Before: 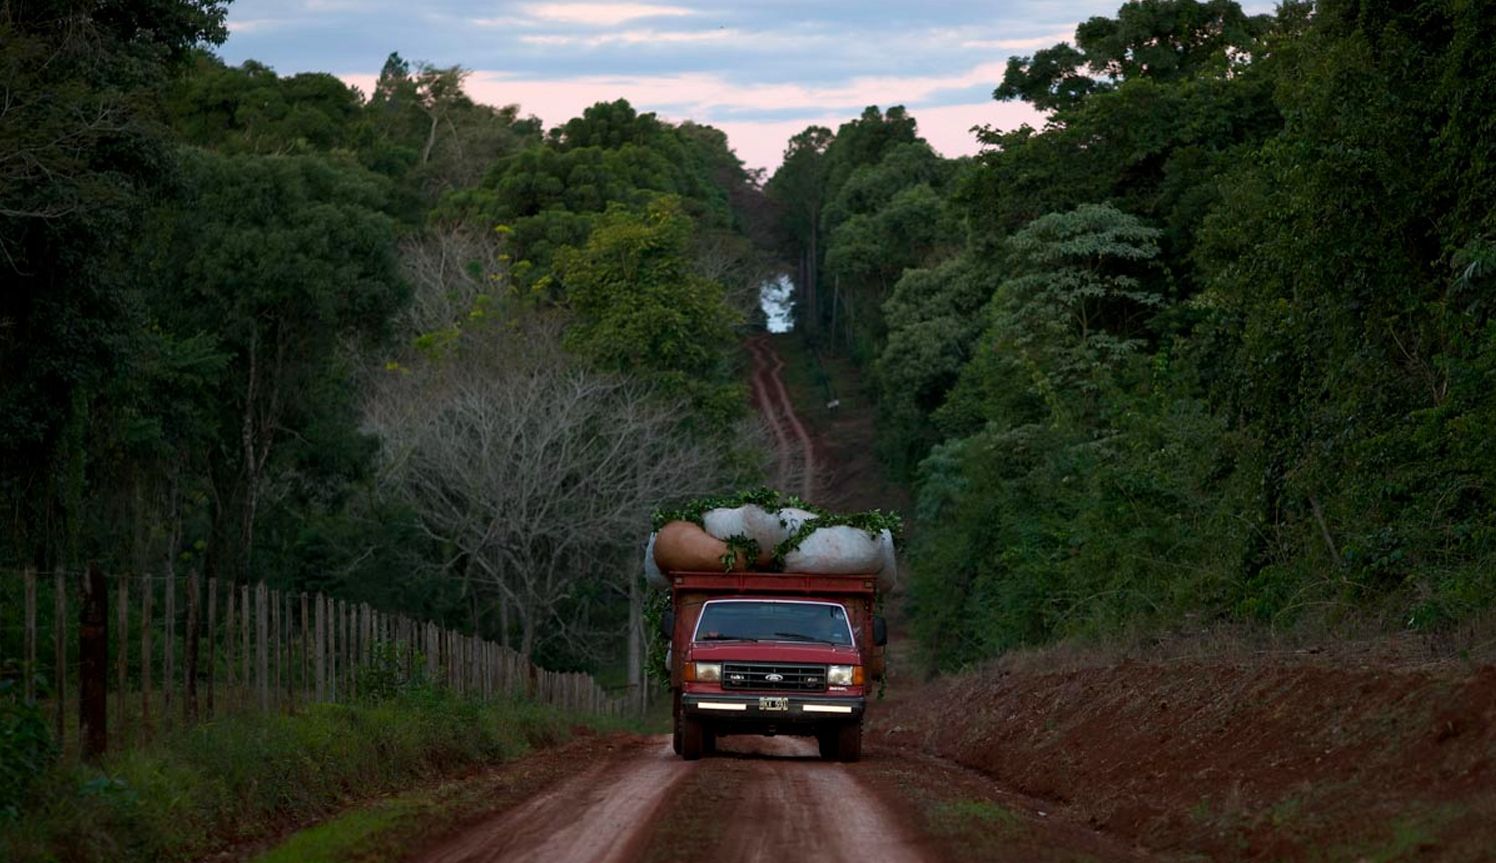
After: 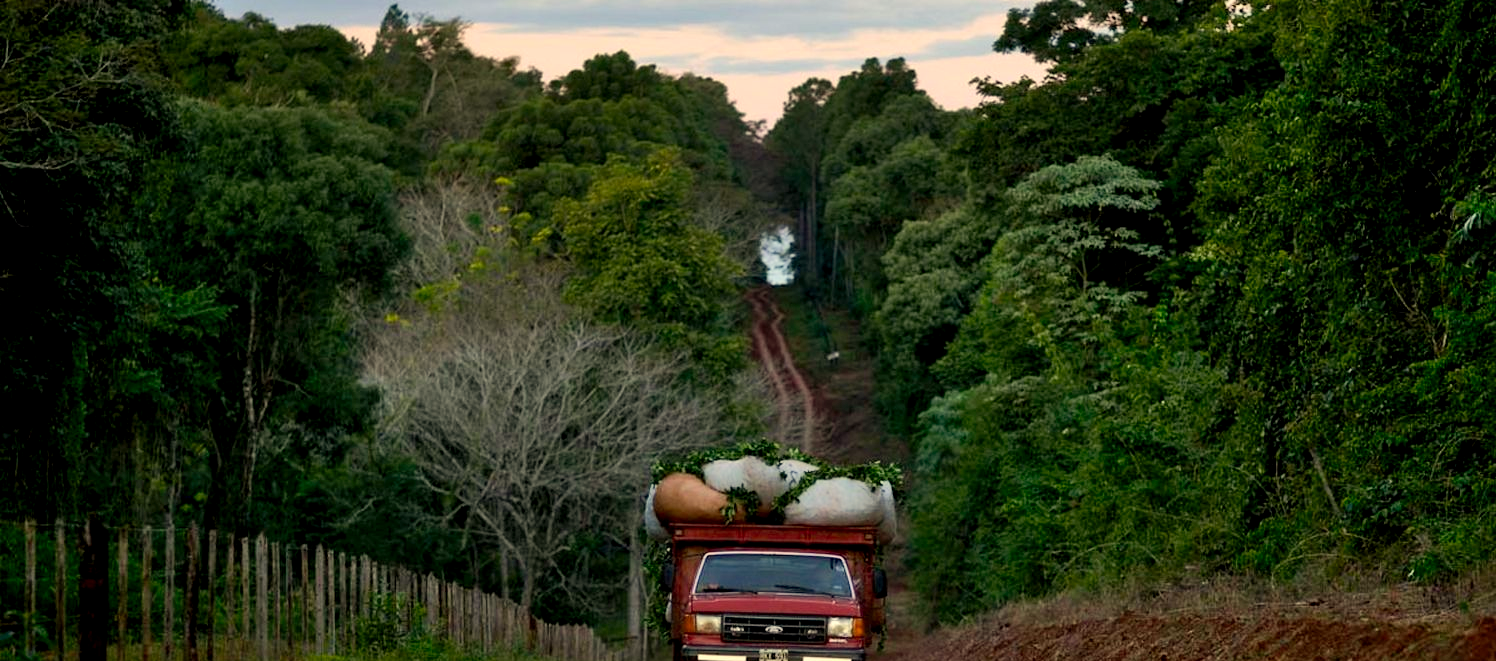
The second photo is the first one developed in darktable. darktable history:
crop: top 5.667%, bottom 17.637%
color correction: highlights a* 1.39, highlights b* 17.83
shadows and highlights: soften with gaussian
exposure: black level correction 0.005, exposure 0.014 EV, compensate highlight preservation false
